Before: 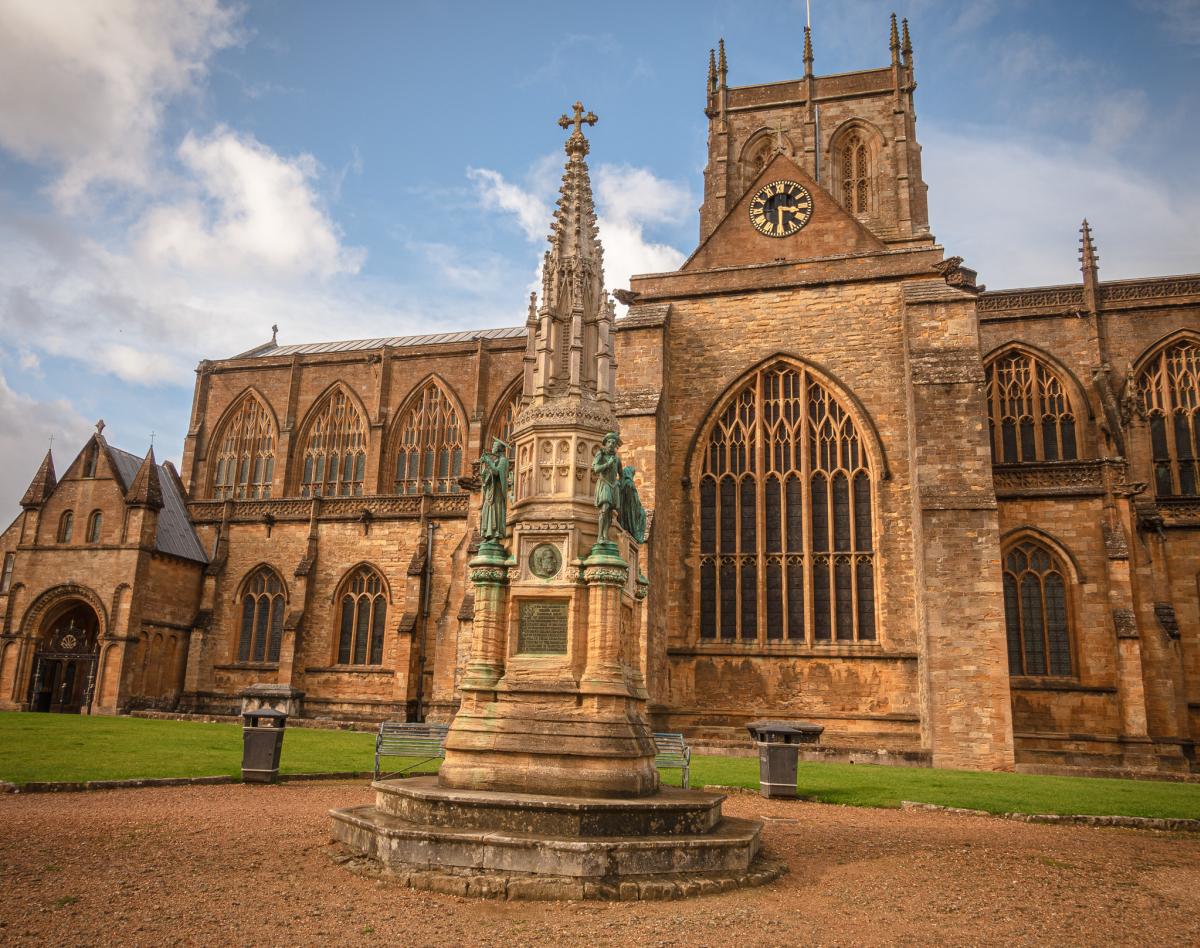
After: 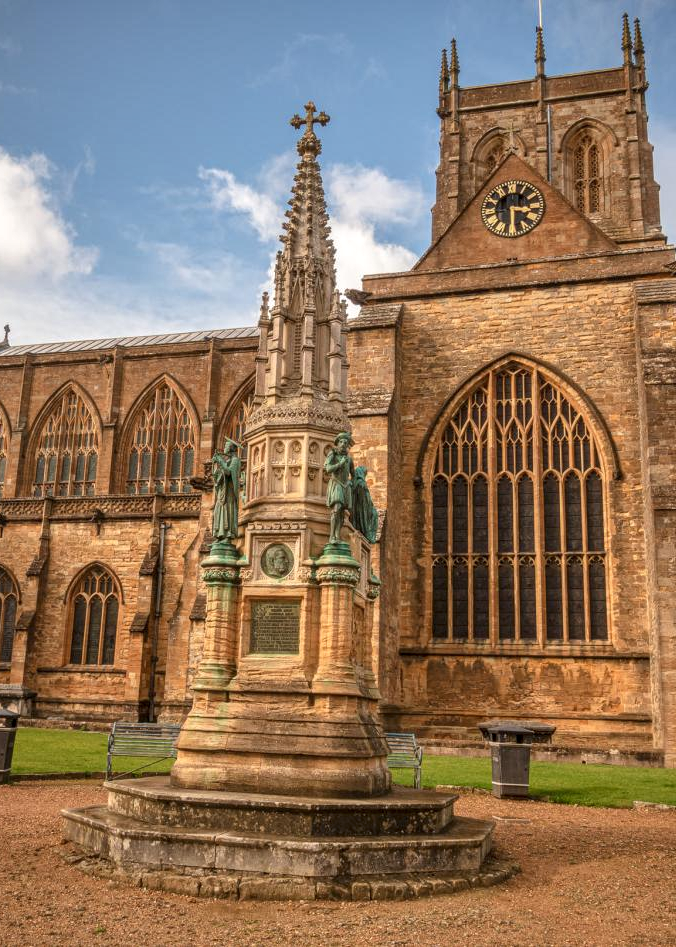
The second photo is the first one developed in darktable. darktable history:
shadows and highlights: low approximation 0.01, soften with gaussian
crop and rotate: left 22.348%, right 21.258%
local contrast: on, module defaults
